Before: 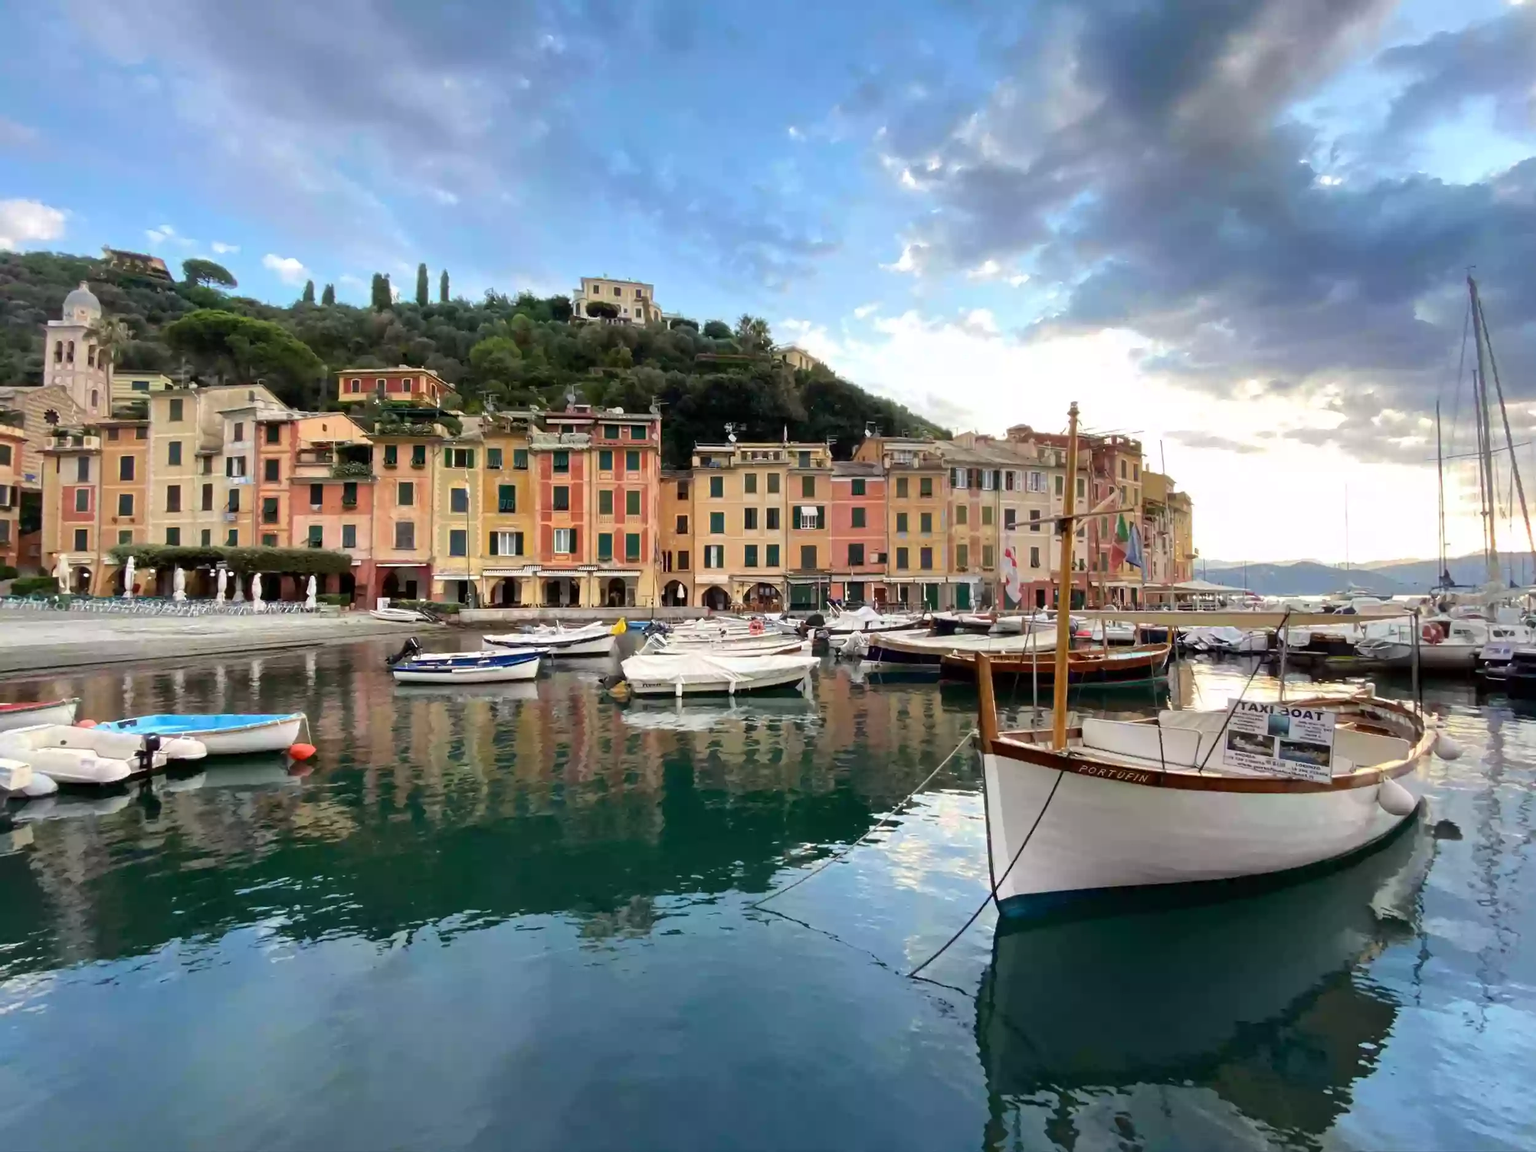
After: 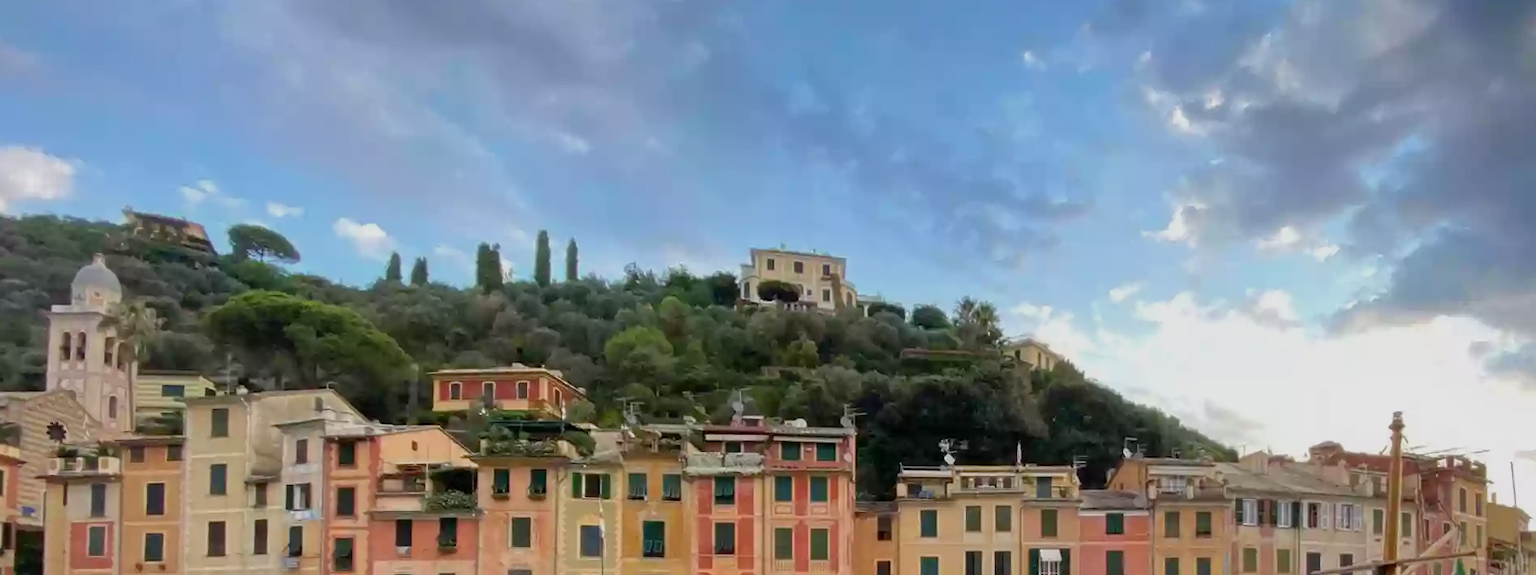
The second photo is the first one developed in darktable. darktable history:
tone equalizer: -8 EV 0.25 EV, -7 EV 0.417 EV, -6 EV 0.417 EV, -5 EV 0.25 EV, -3 EV -0.25 EV, -2 EV -0.417 EV, -1 EV -0.417 EV, +0 EV -0.25 EV, edges refinement/feathering 500, mask exposure compensation -1.57 EV, preserve details guided filter
crop: left 0.579%, top 7.627%, right 23.167%, bottom 54.275%
